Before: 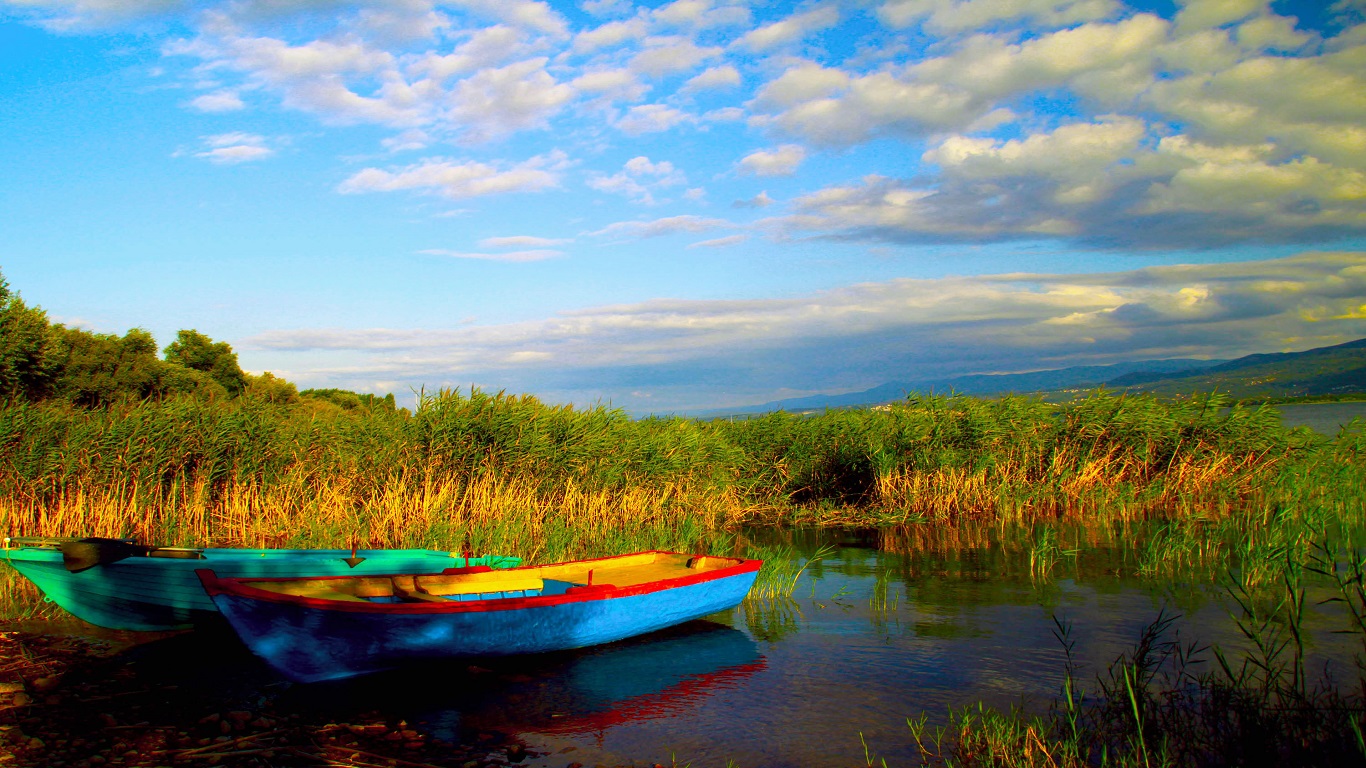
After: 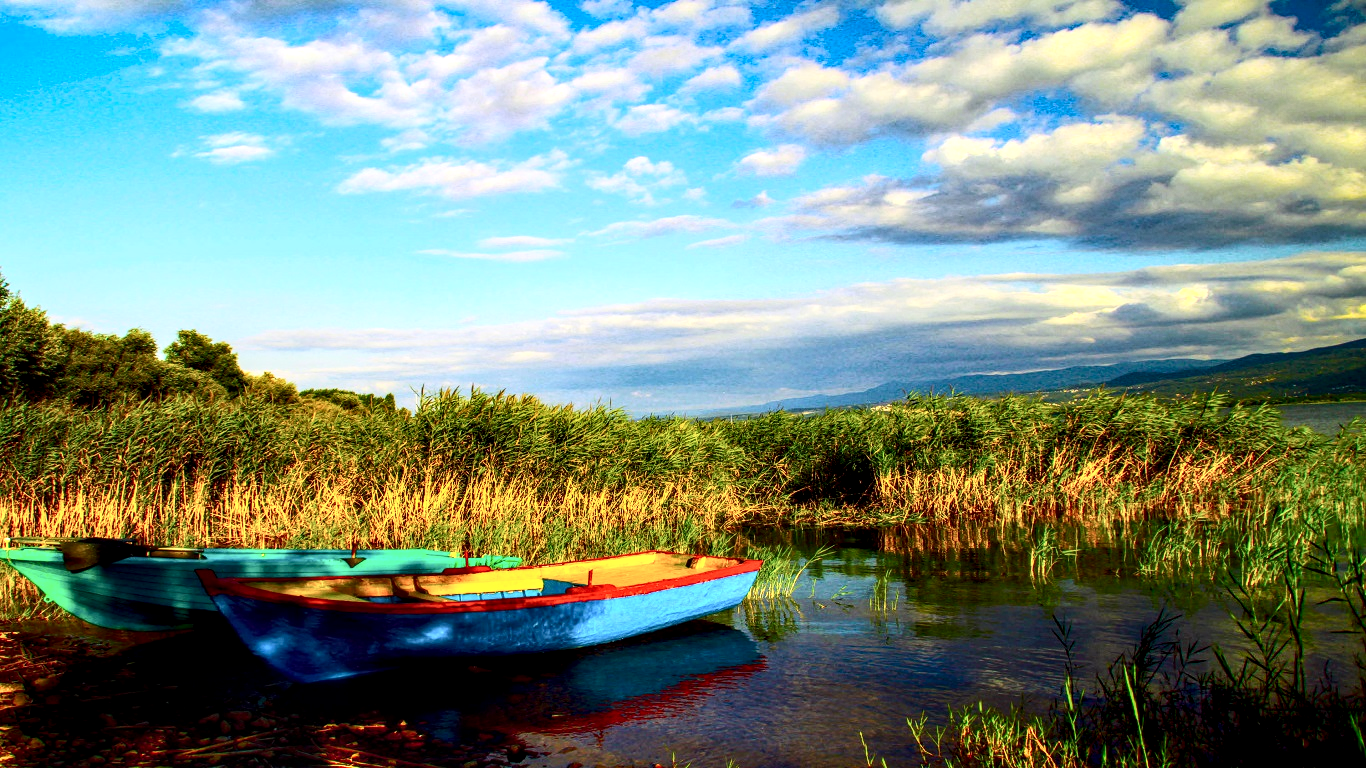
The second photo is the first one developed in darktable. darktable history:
shadows and highlights: soften with gaussian
local contrast: detail 150%
contrast brightness saturation: contrast 0.377, brightness 0.113
